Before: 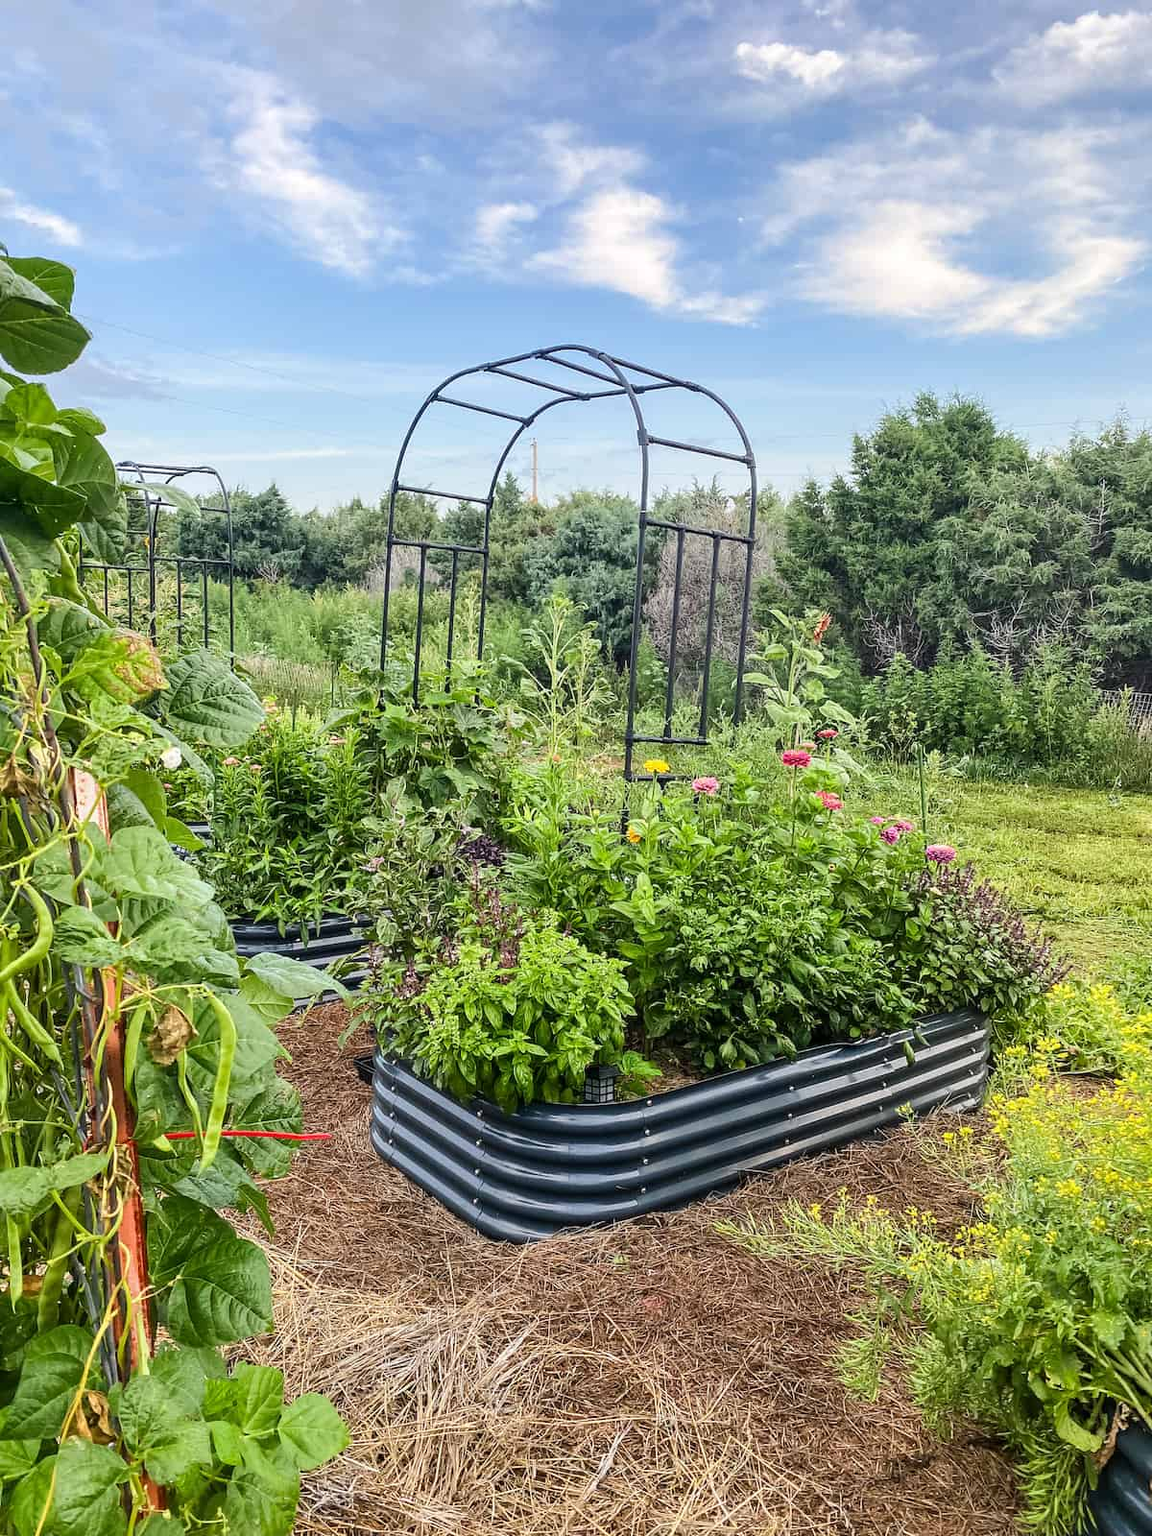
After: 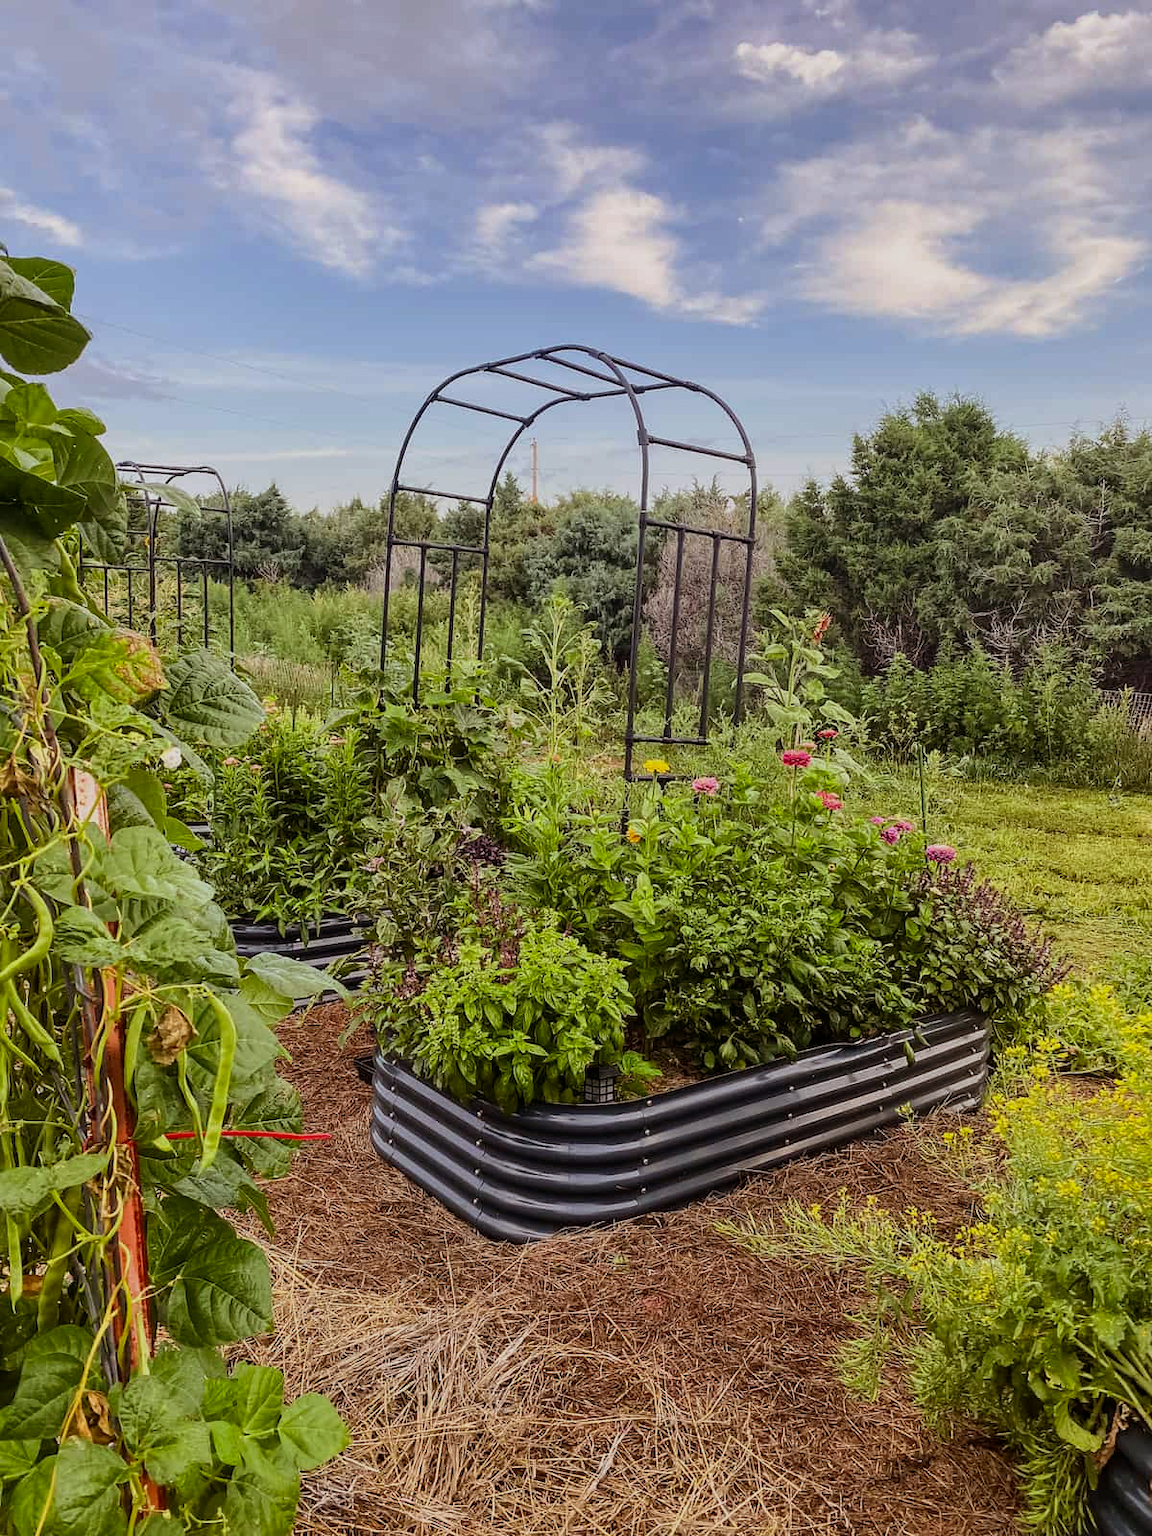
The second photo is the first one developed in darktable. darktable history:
exposure: exposure -0.462 EV, compensate highlight preservation false
rgb levels: mode RGB, independent channels, levels [[0, 0.5, 1], [0, 0.521, 1], [0, 0.536, 1]]
